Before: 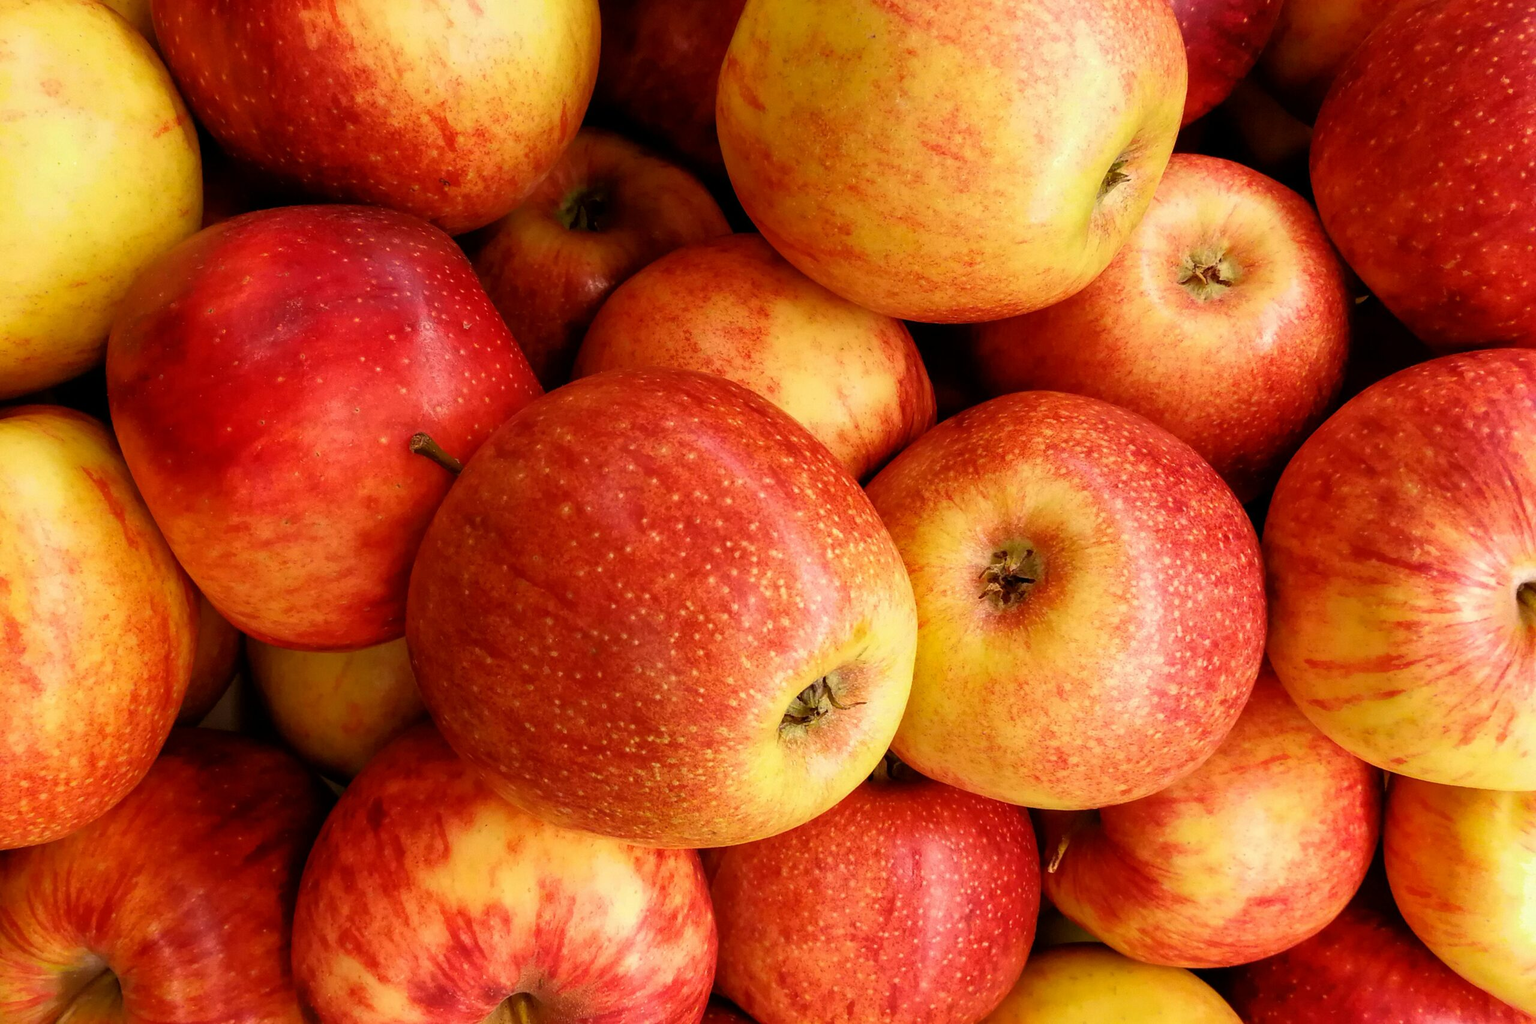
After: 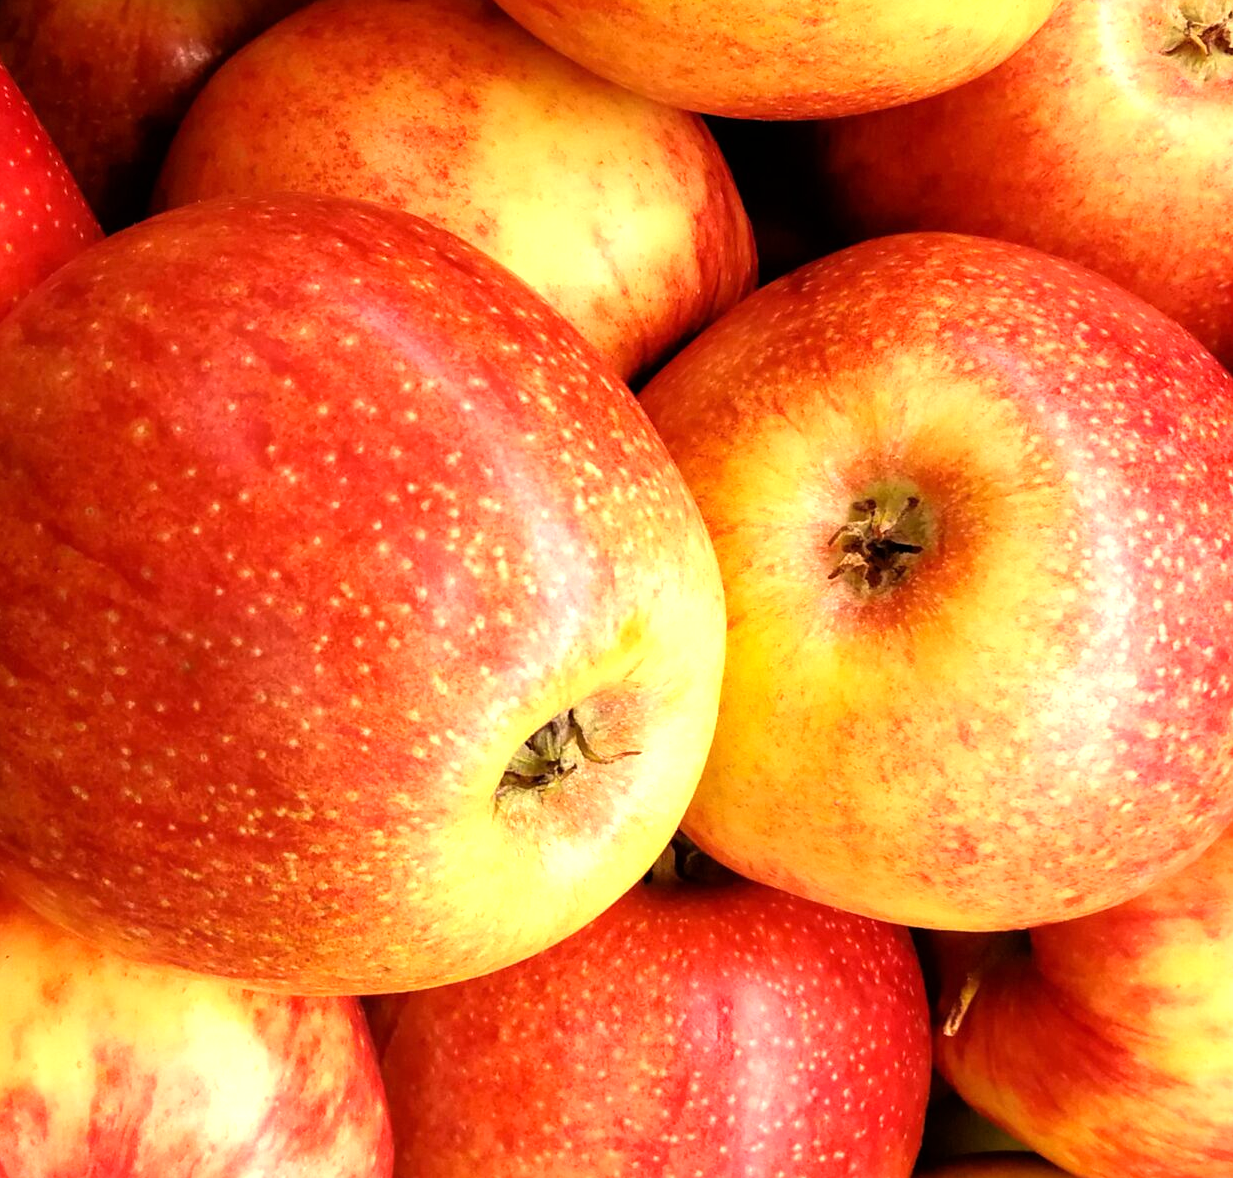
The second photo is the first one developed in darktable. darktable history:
tone equalizer: -8 EV -0.787 EV, -7 EV -0.7 EV, -6 EV -0.632 EV, -5 EV -0.388 EV, -3 EV 0.378 EV, -2 EV 0.6 EV, -1 EV 0.689 EV, +0 EV 0.744 EV
crop: left 31.379%, top 24.579%, right 20.426%, bottom 6.362%
